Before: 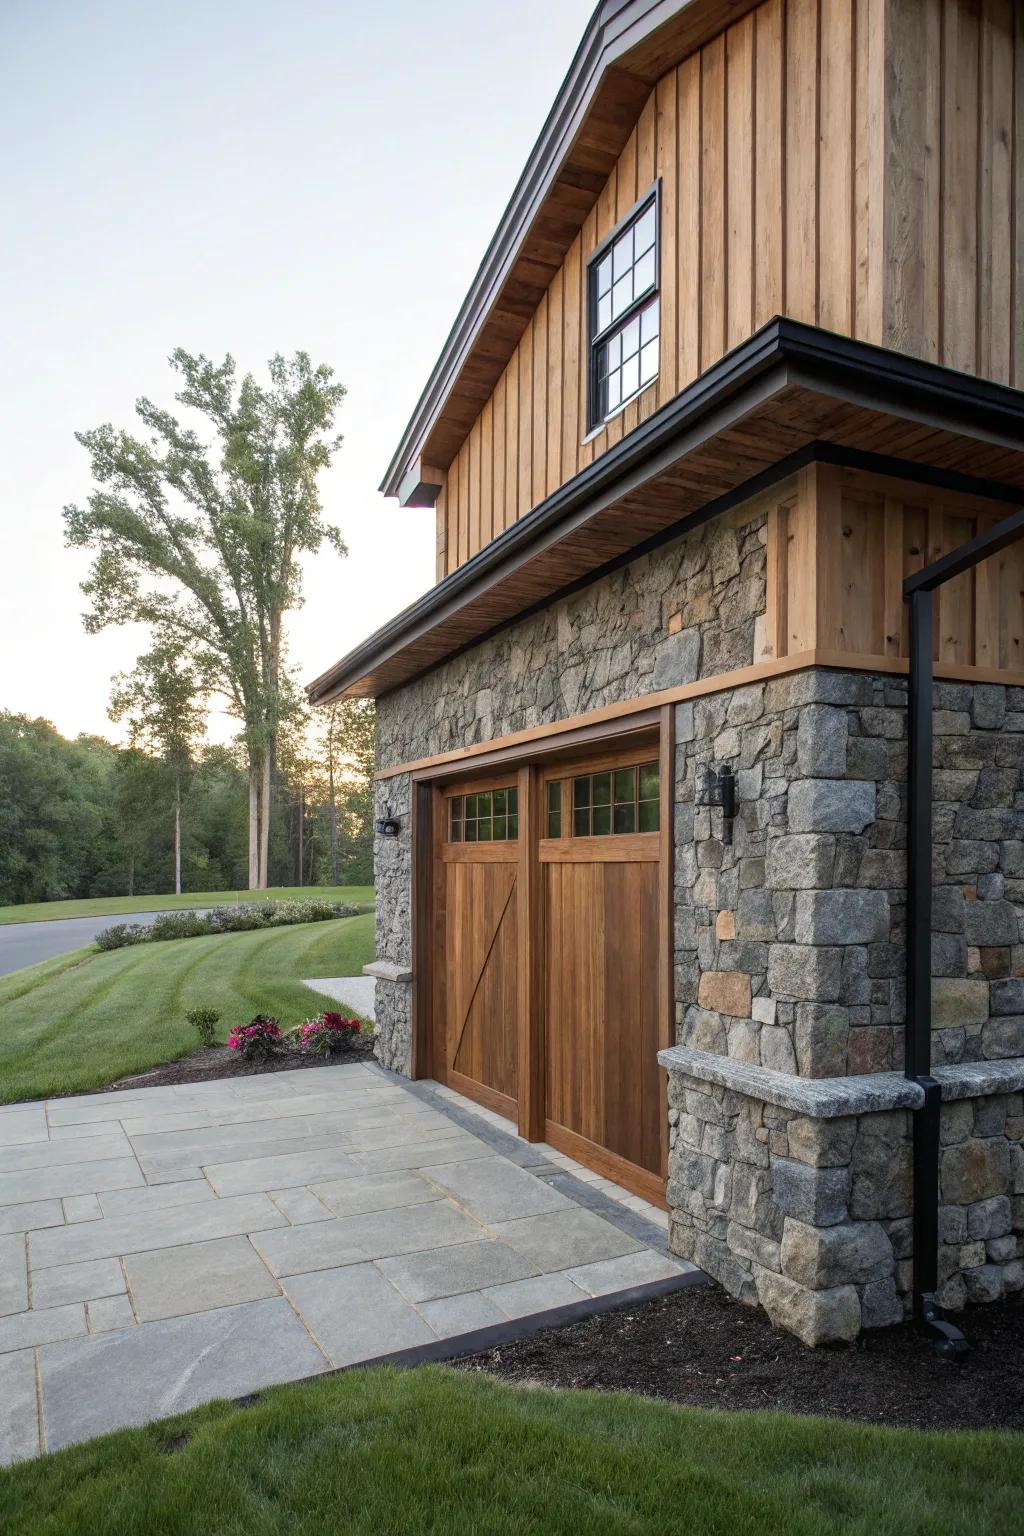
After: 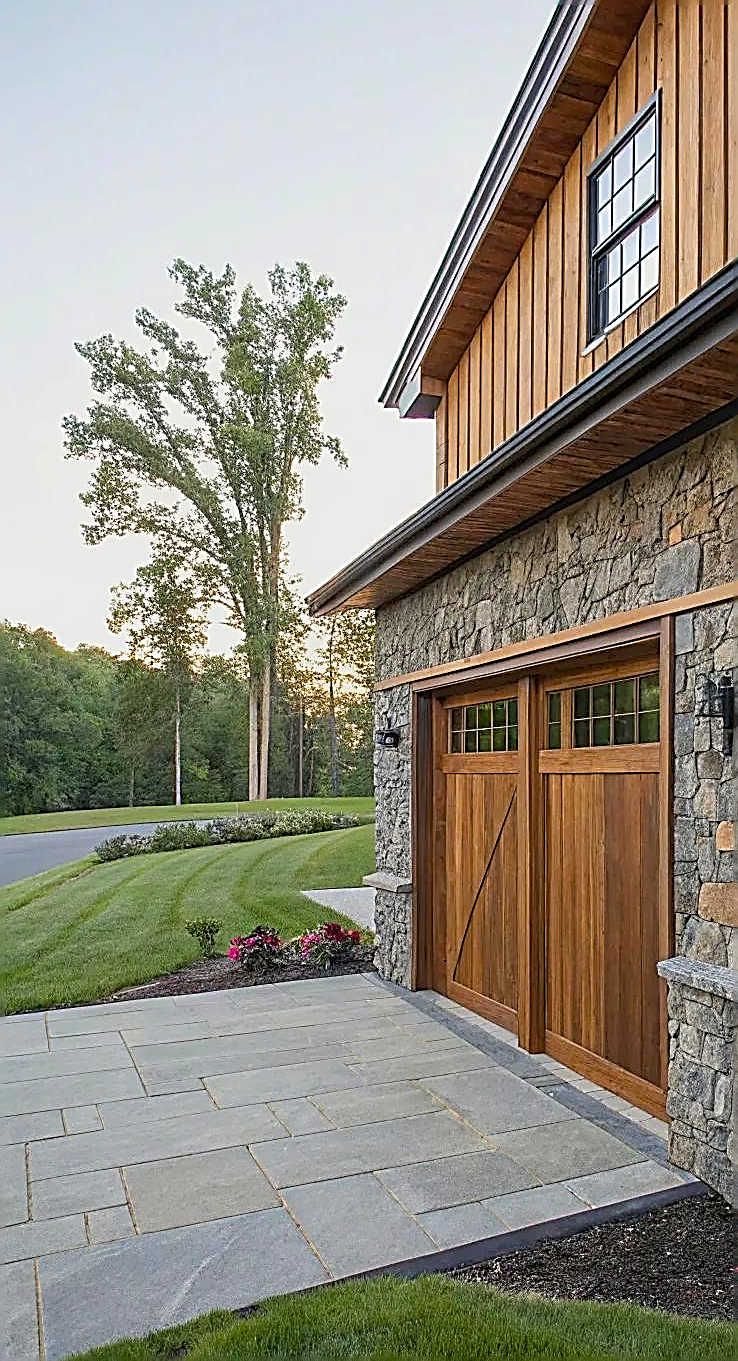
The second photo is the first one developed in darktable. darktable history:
color balance rgb: linear chroma grading › global chroma 3.618%, perceptual saturation grading › global saturation 17.135%, perceptual brilliance grading › global brilliance 2.682%, perceptual brilliance grading › highlights -3.316%, perceptual brilliance grading › shadows 3.311%, contrast -9.673%
sharpen: amount 1.984
crop: top 5.798%, right 27.887%, bottom 5.558%
velvia: strength 6.1%
